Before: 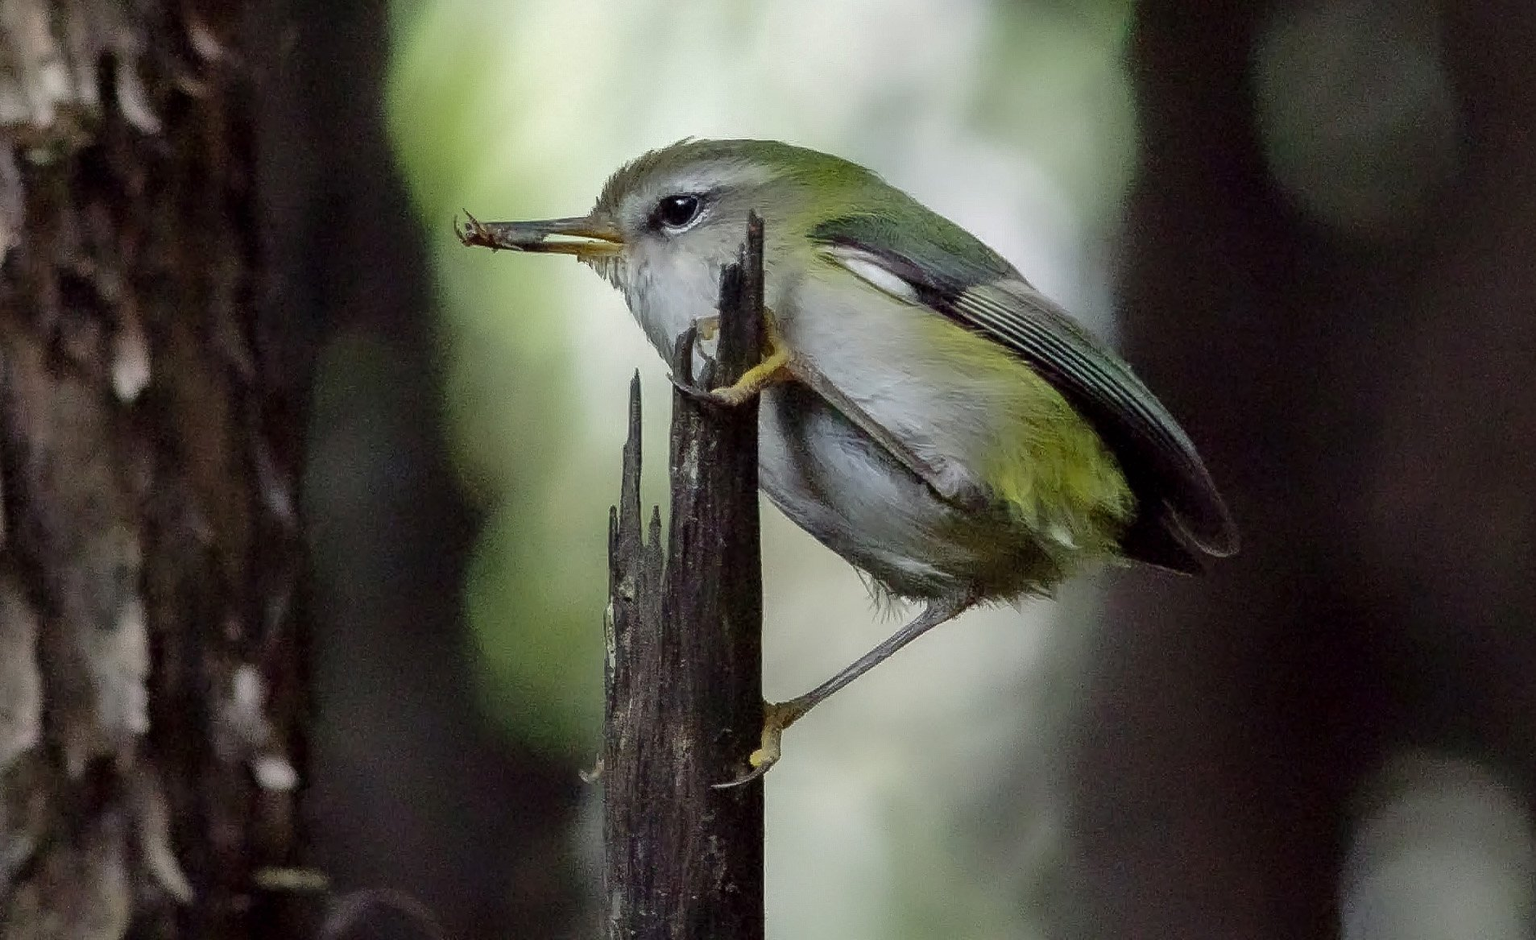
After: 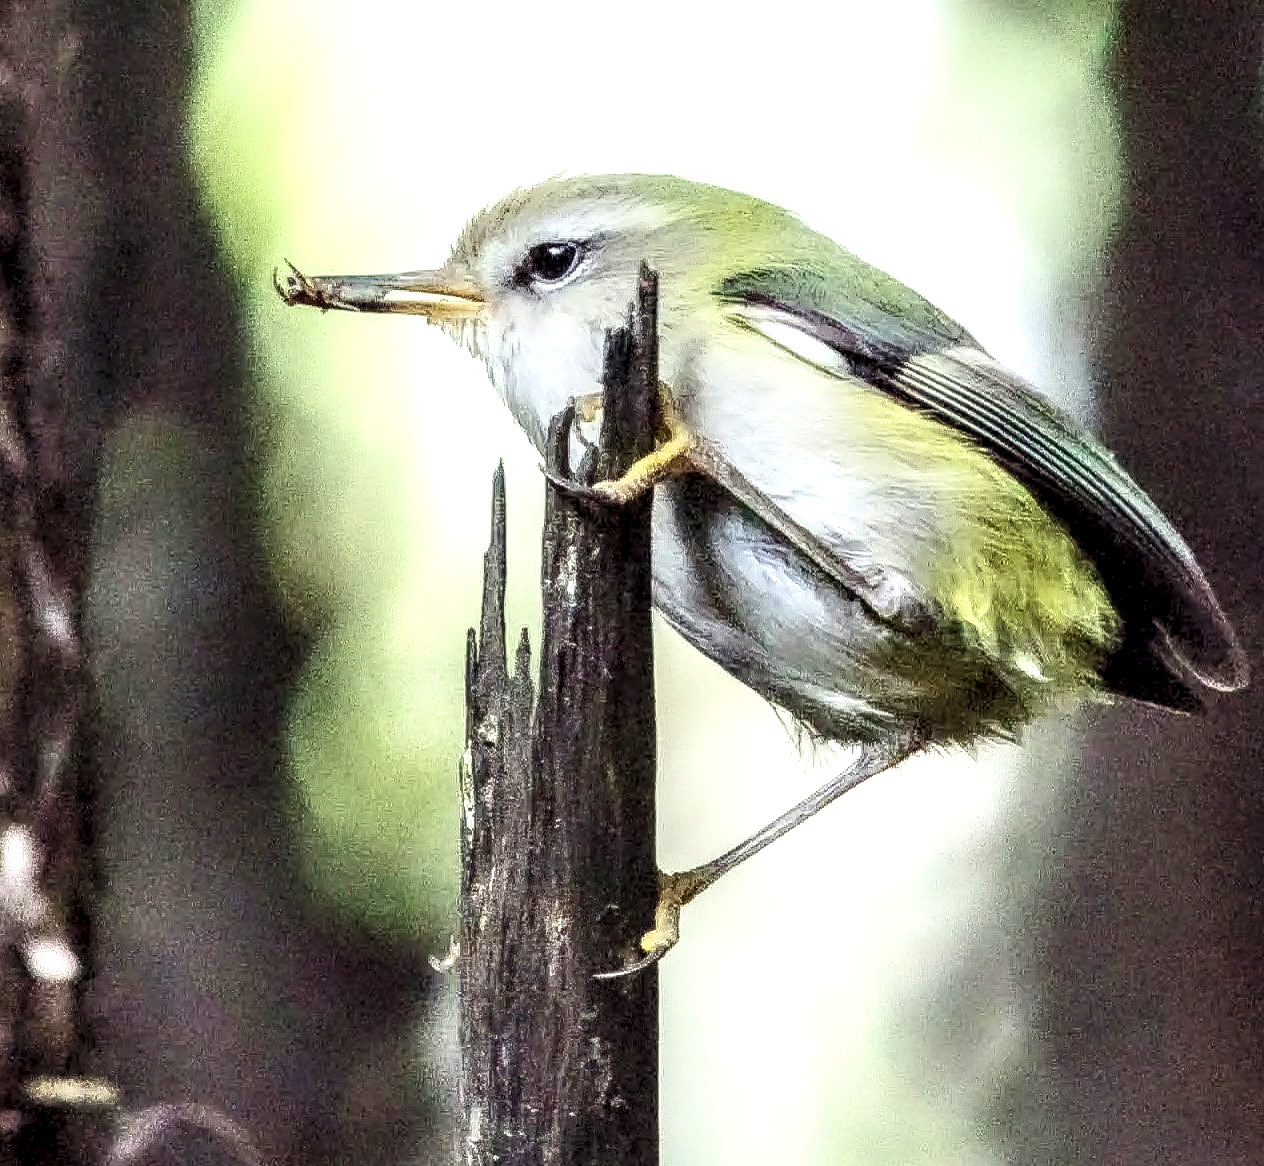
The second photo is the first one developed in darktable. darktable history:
crop and rotate: left 15.242%, right 18.439%
shadows and highlights: highlights 68.85, soften with gaussian
velvia: on, module defaults
tone equalizer: edges refinement/feathering 500, mask exposure compensation -1.57 EV, preserve details no
local contrast: highlights 63%, shadows 54%, detail 169%, midtone range 0.521
color zones: curves: ch0 [(0, 0.48) (0.209, 0.398) (0.305, 0.332) (0.429, 0.493) (0.571, 0.5) (0.714, 0.5) (0.857, 0.5) (1, 0.48)]; ch1 [(0, 0.736) (0.143, 0.625) (0.225, 0.371) (0.429, 0.256) (0.571, 0.241) (0.714, 0.213) (0.857, 0.48) (1, 0.736)]; ch2 [(0, 0.448) (0.143, 0.498) (0.286, 0.5) (0.429, 0.5) (0.571, 0.5) (0.714, 0.5) (0.857, 0.5) (1, 0.448)], mix -120.32%
contrast brightness saturation: contrast 0.386, brightness 0.537
